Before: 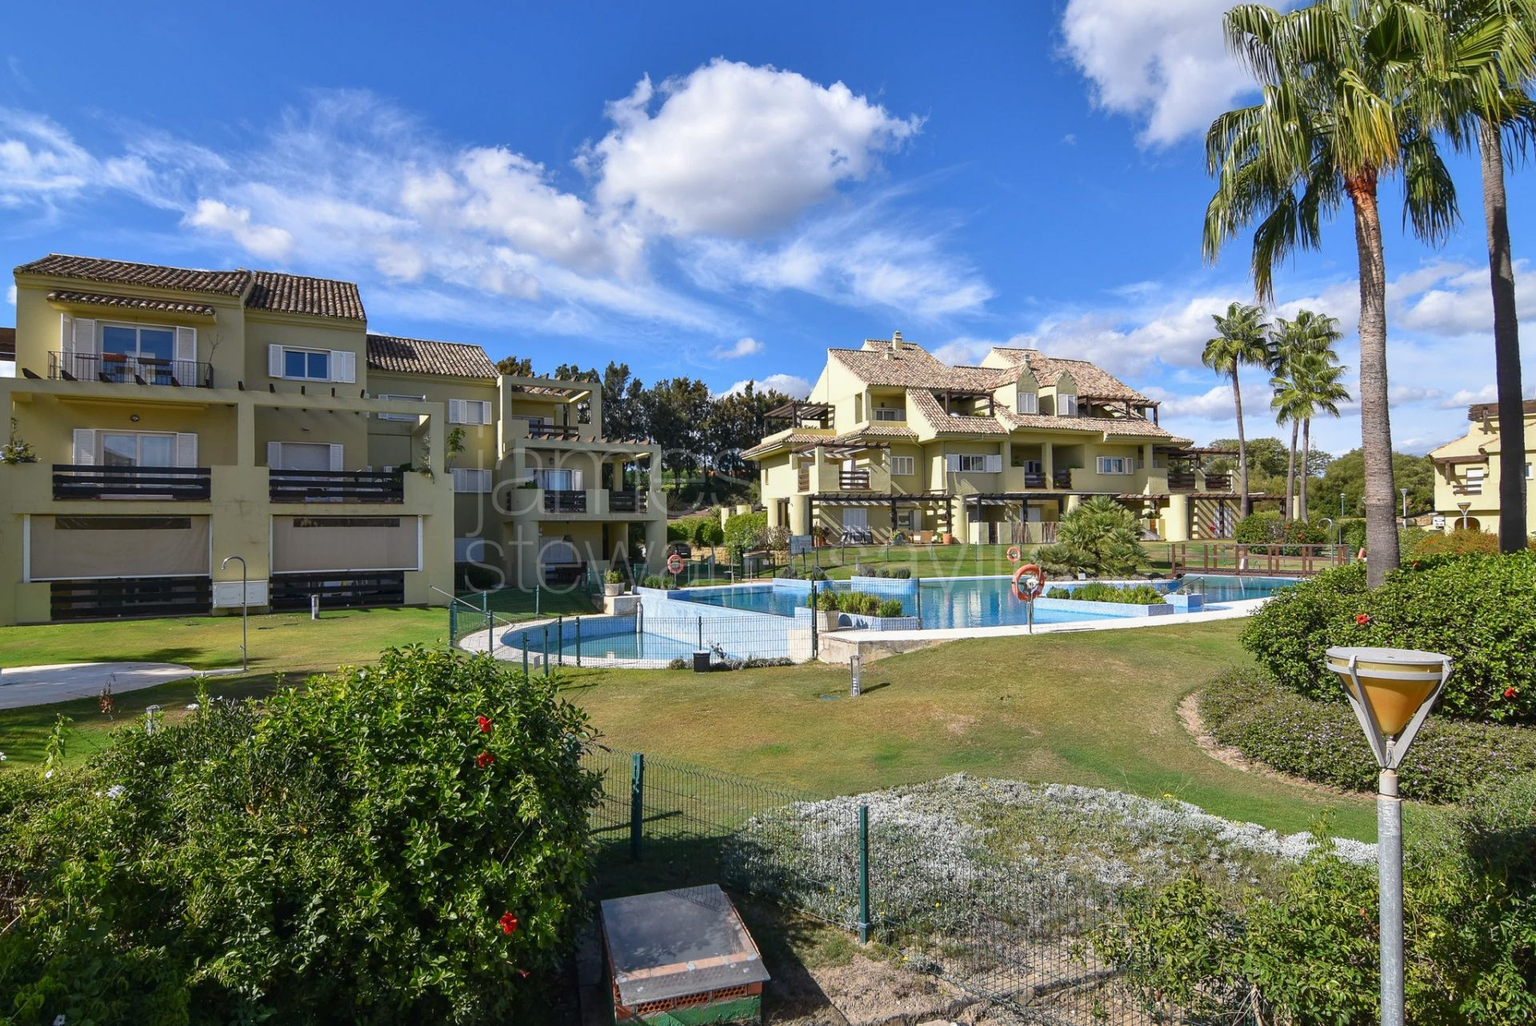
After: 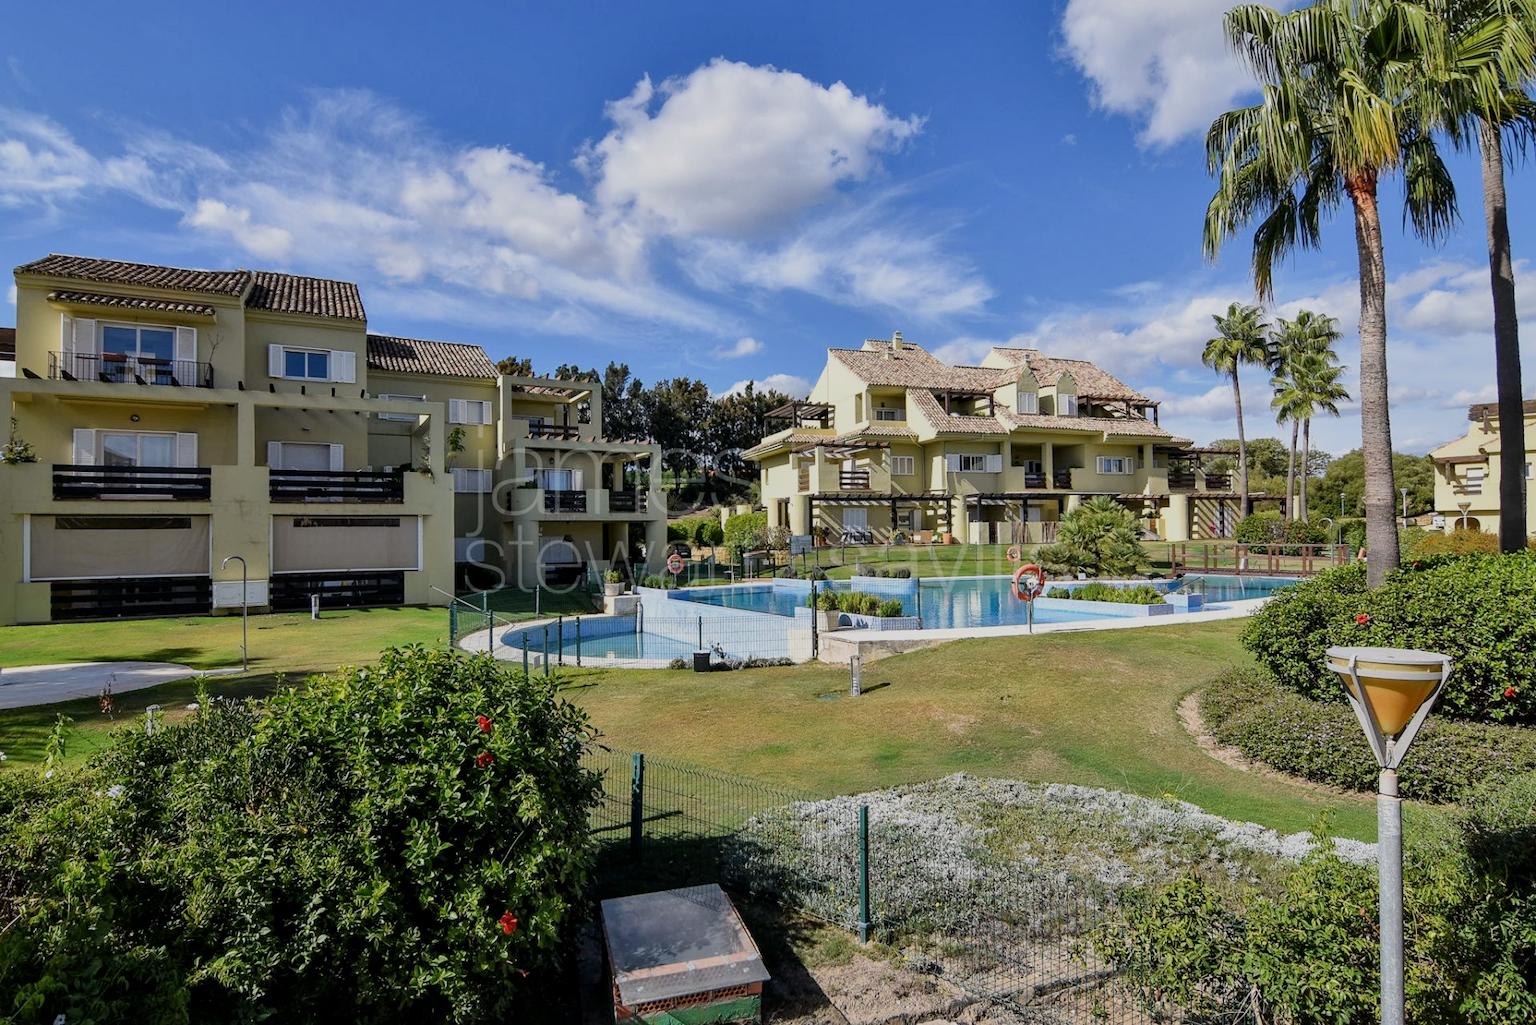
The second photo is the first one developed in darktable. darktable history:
local contrast: mode bilateral grid, contrast 20, coarseness 50, detail 120%, midtone range 0.2
filmic rgb: black relative exposure -7.65 EV, white relative exposure 4.56 EV, hardness 3.61
